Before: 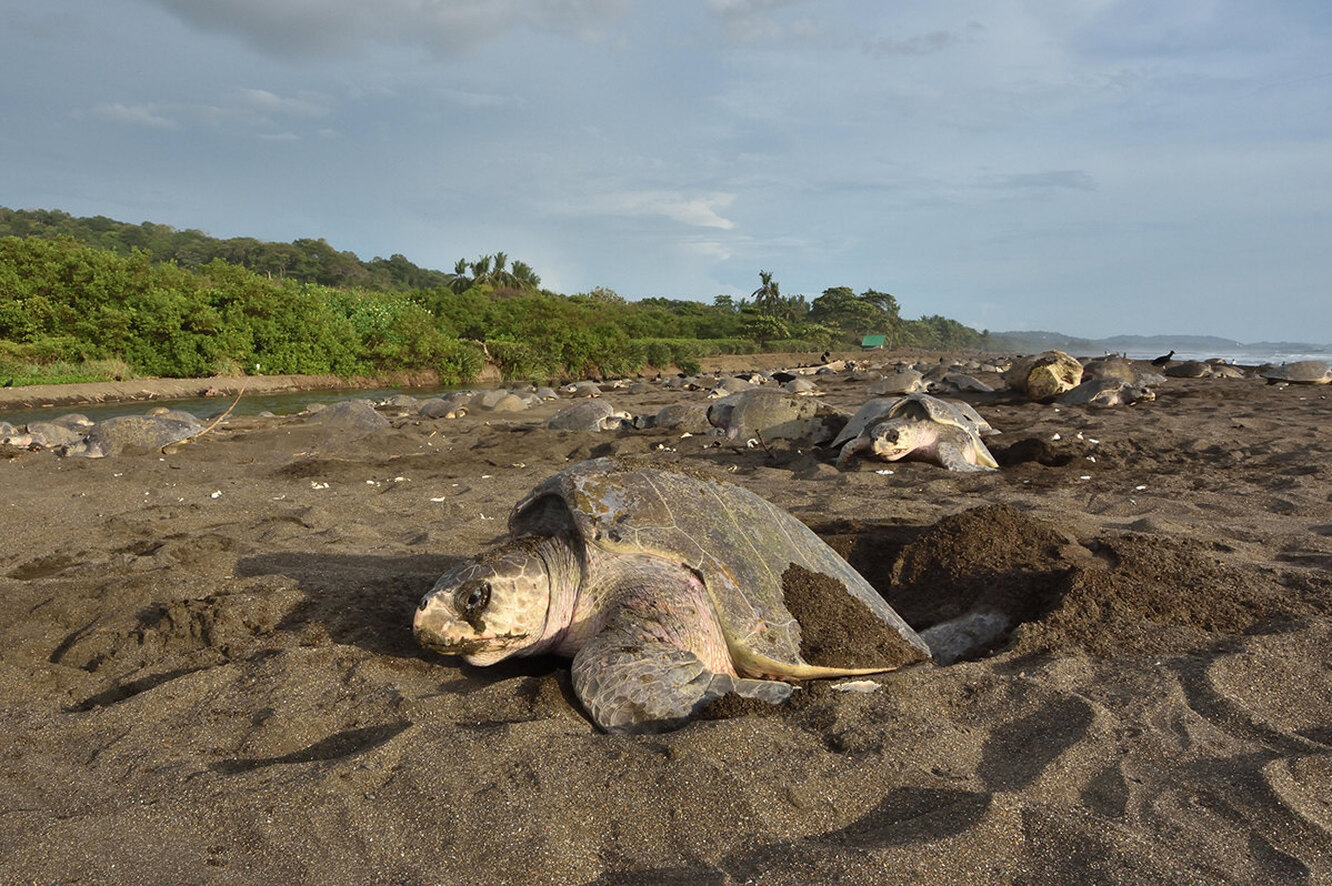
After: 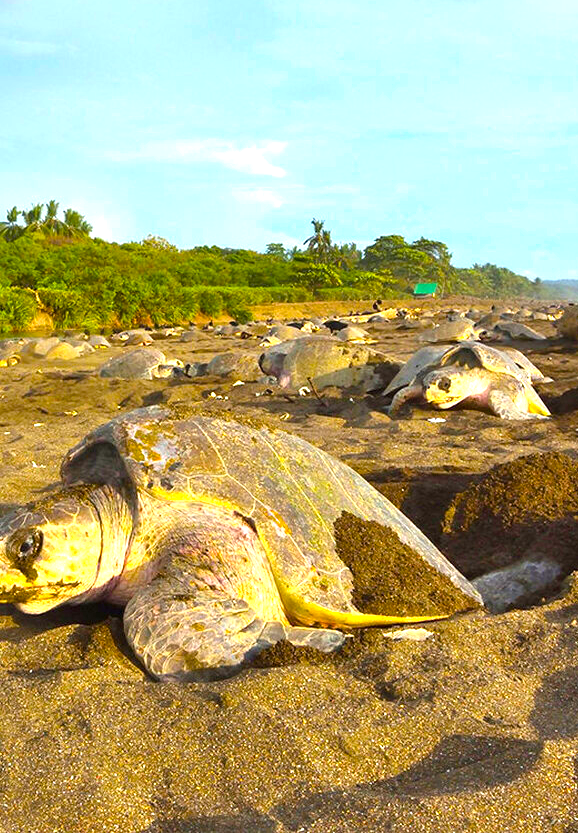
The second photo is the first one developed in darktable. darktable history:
crop: left 33.688%, top 5.957%, right 22.846%
exposure: black level correction 0, exposure 1.176 EV, compensate exposure bias true, compensate highlight preservation false
color balance rgb: power › hue 328.79°, linear chroma grading › global chroma 20.504%, perceptual saturation grading › global saturation 25.631%, global vibrance 50.191%
